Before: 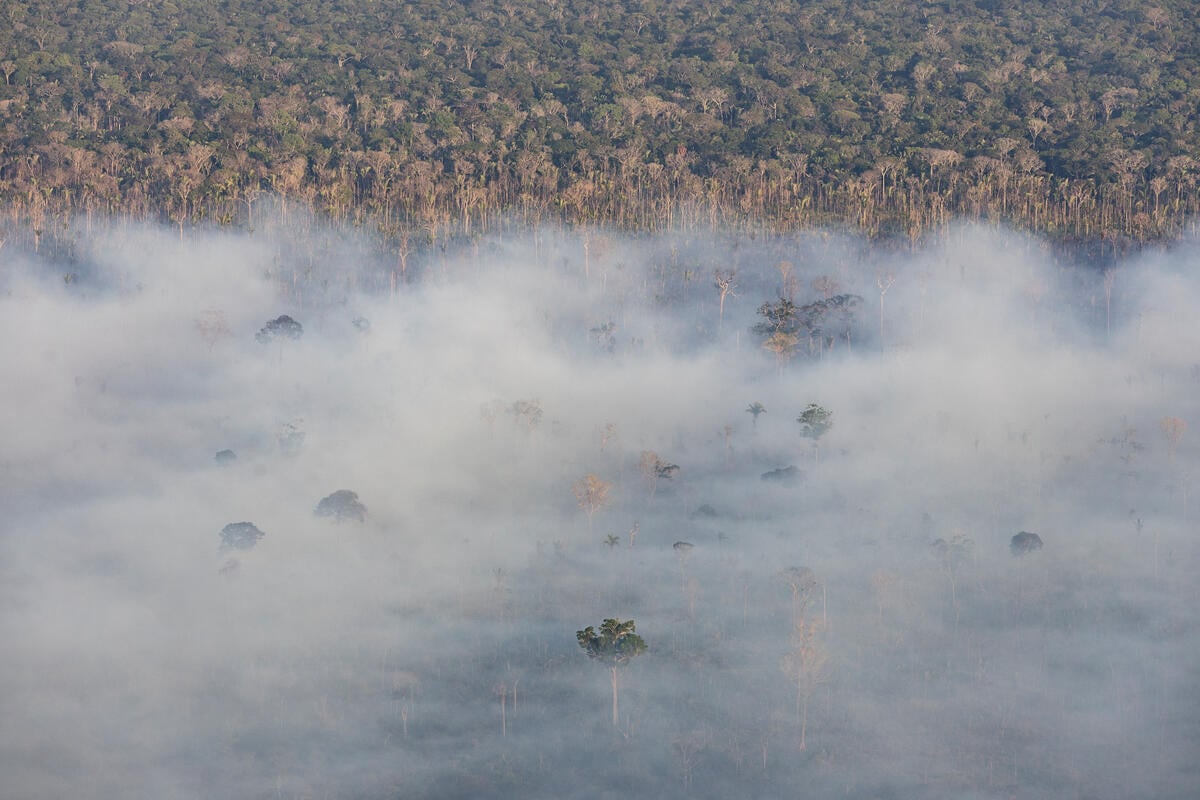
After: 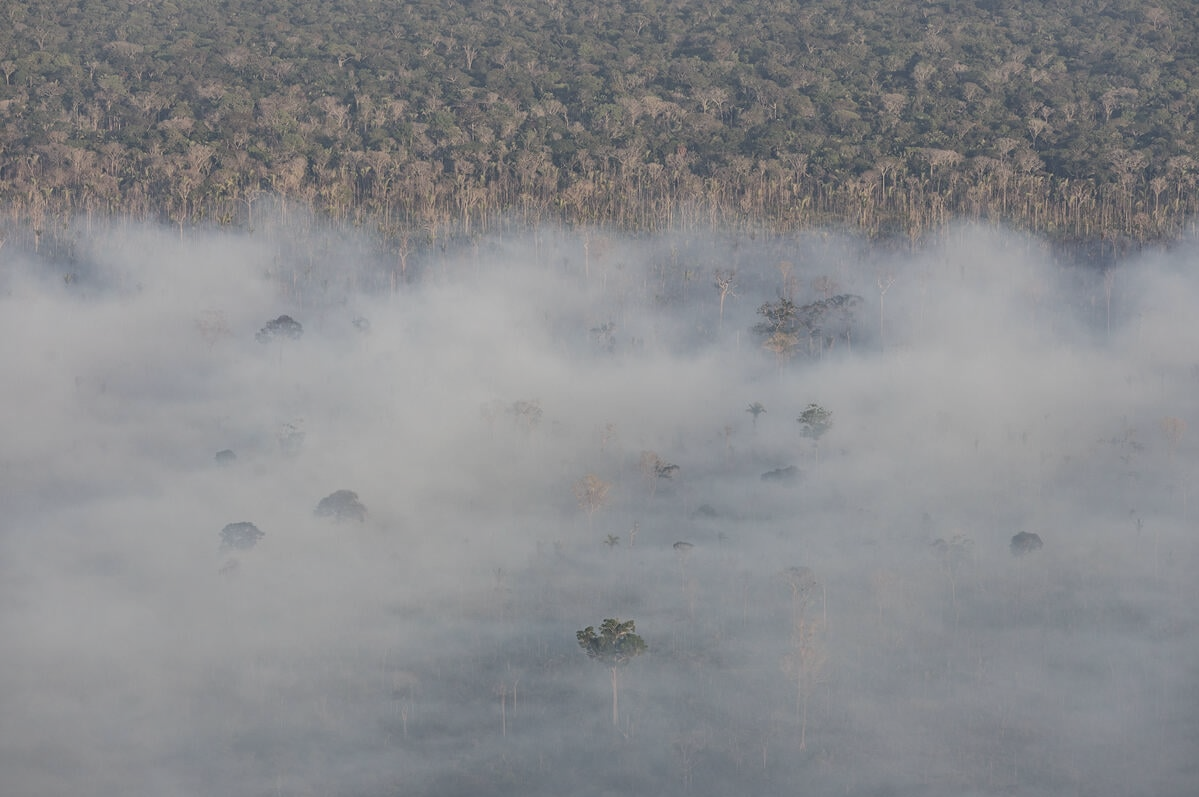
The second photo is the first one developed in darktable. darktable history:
crop: top 0.118%, bottom 0.206%
contrast brightness saturation: contrast -0.263, saturation -0.434
